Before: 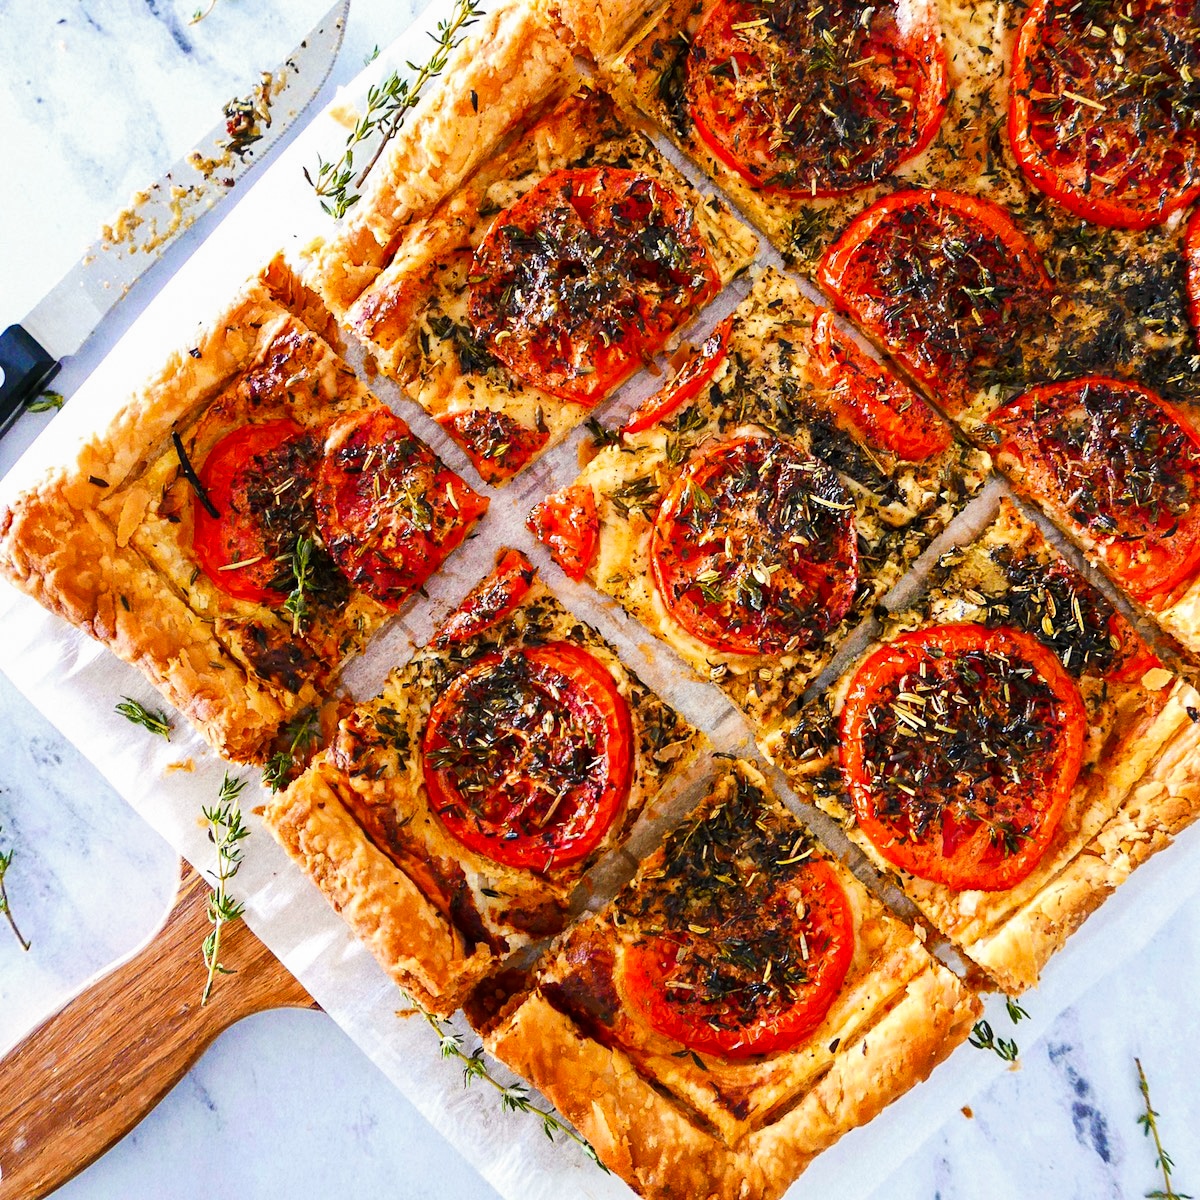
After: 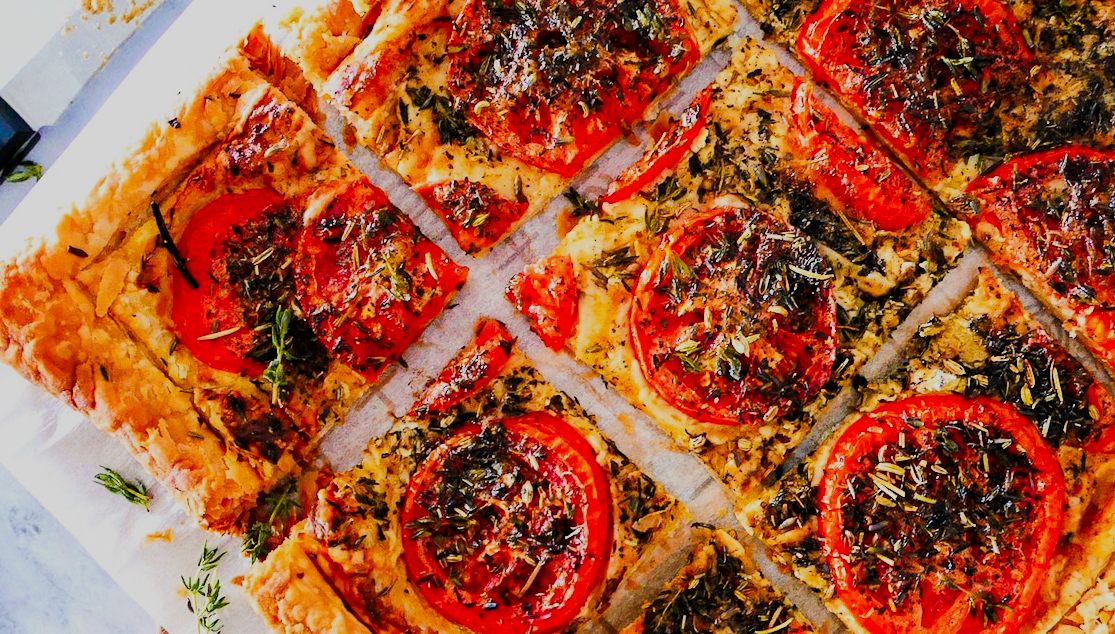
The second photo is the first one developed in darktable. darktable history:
filmic rgb: black relative exposure -7.65 EV, white relative exposure 4.56 EV, hardness 3.61
contrast brightness saturation: contrast 0.04, saturation 0.163
crop: left 1.764%, top 19.228%, right 5.238%, bottom 27.858%
